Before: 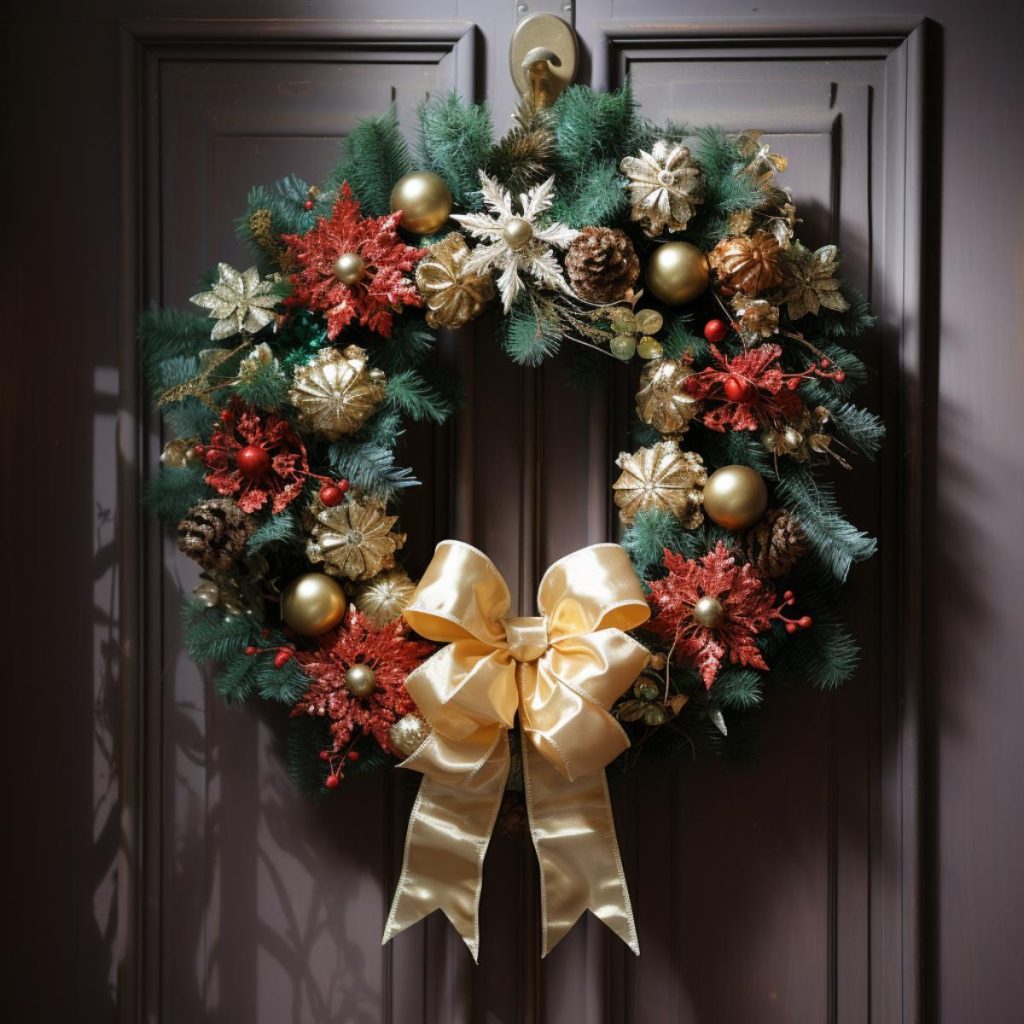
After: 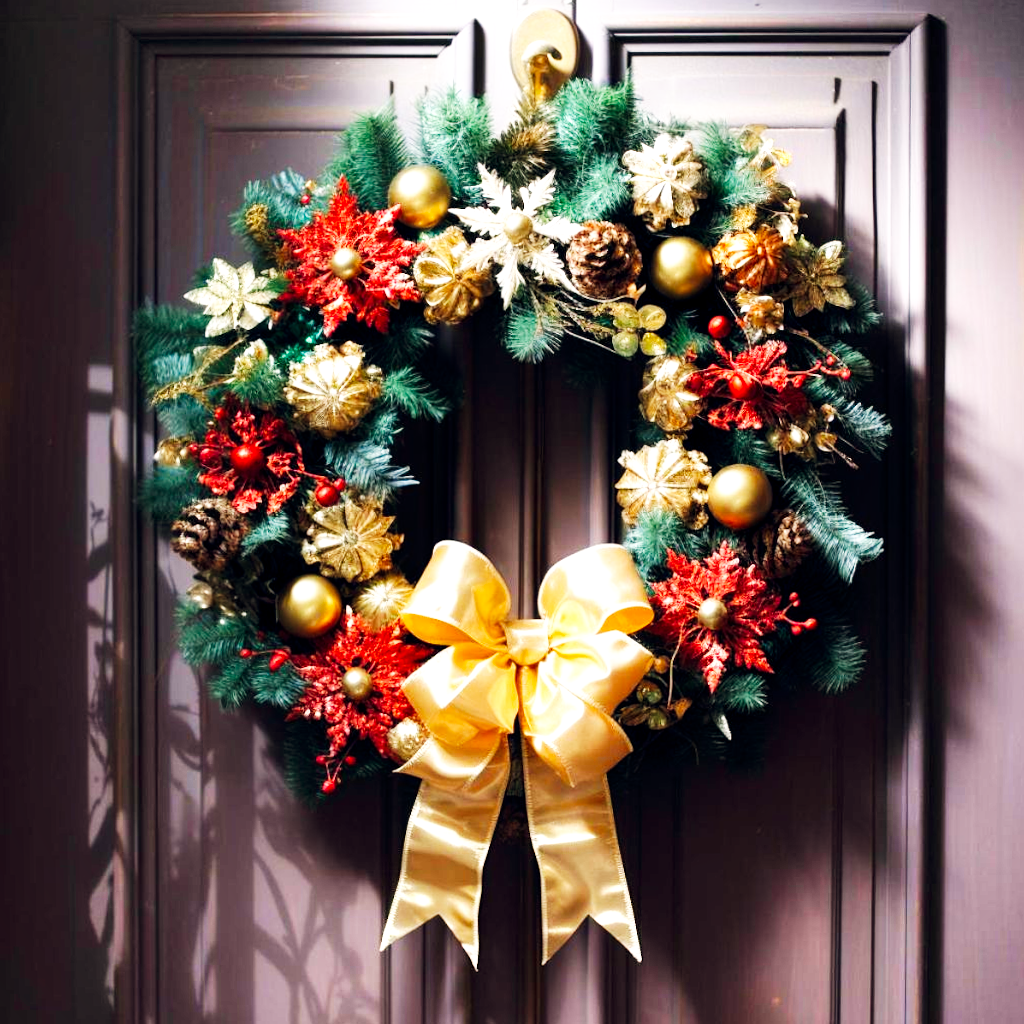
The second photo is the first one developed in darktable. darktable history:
base curve: curves: ch0 [(0, 0) (0.007, 0.004) (0.027, 0.03) (0.046, 0.07) (0.207, 0.54) (0.442, 0.872) (0.673, 0.972) (1, 1)], preserve colors none
local contrast: highlights 100%, shadows 100%, detail 120%, midtone range 0.2
color balance rgb: shadows lift › hue 87.51°, highlights gain › chroma 1.62%, highlights gain › hue 55.1°, global offset › chroma 0.06%, global offset › hue 253.66°, linear chroma grading › global chroma 0.5%, perceptual saturation grading › global saturation 16.38%
lens correction "lens_correction_200mm": scale 1.02, crop 1, focal 200, aperture 2.8, distance 8.43, camera "Canon EOS 5D Mark III", lens "Canon EF 70-200mm f/2.8L IS II USM"
